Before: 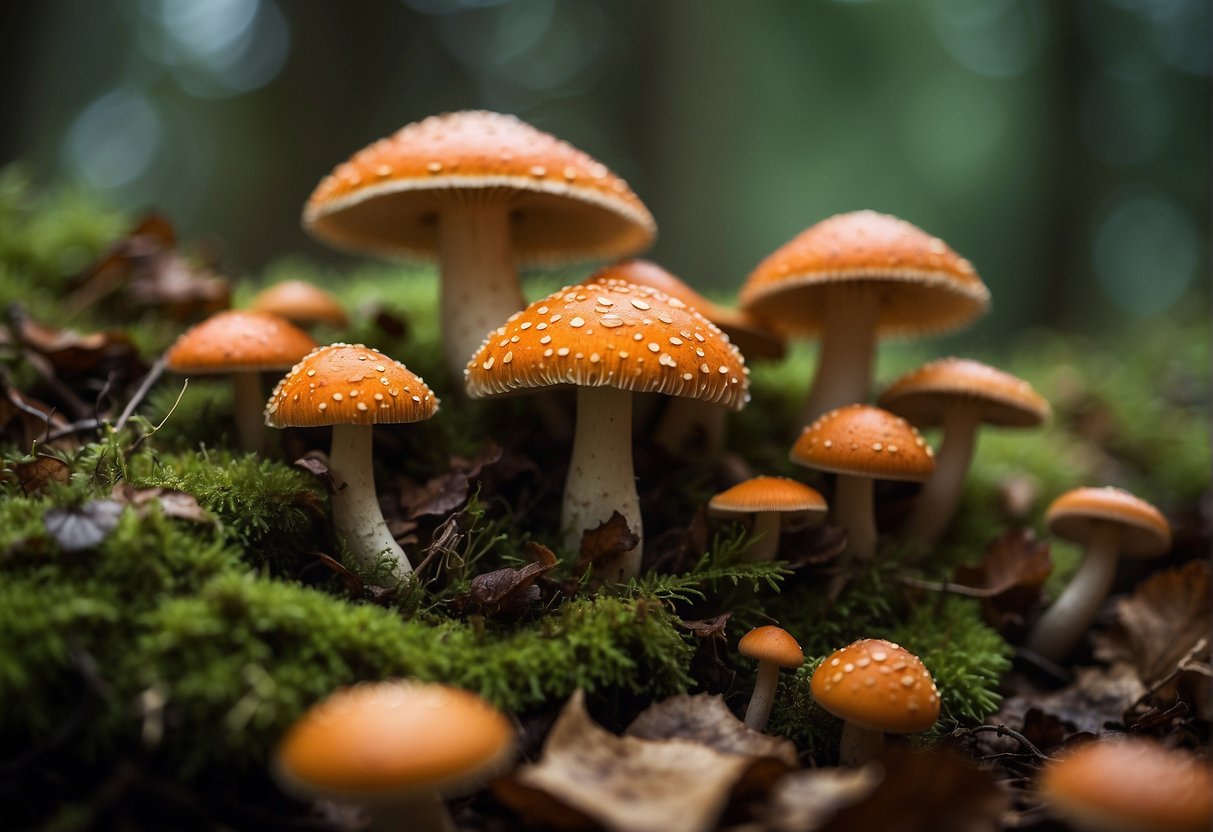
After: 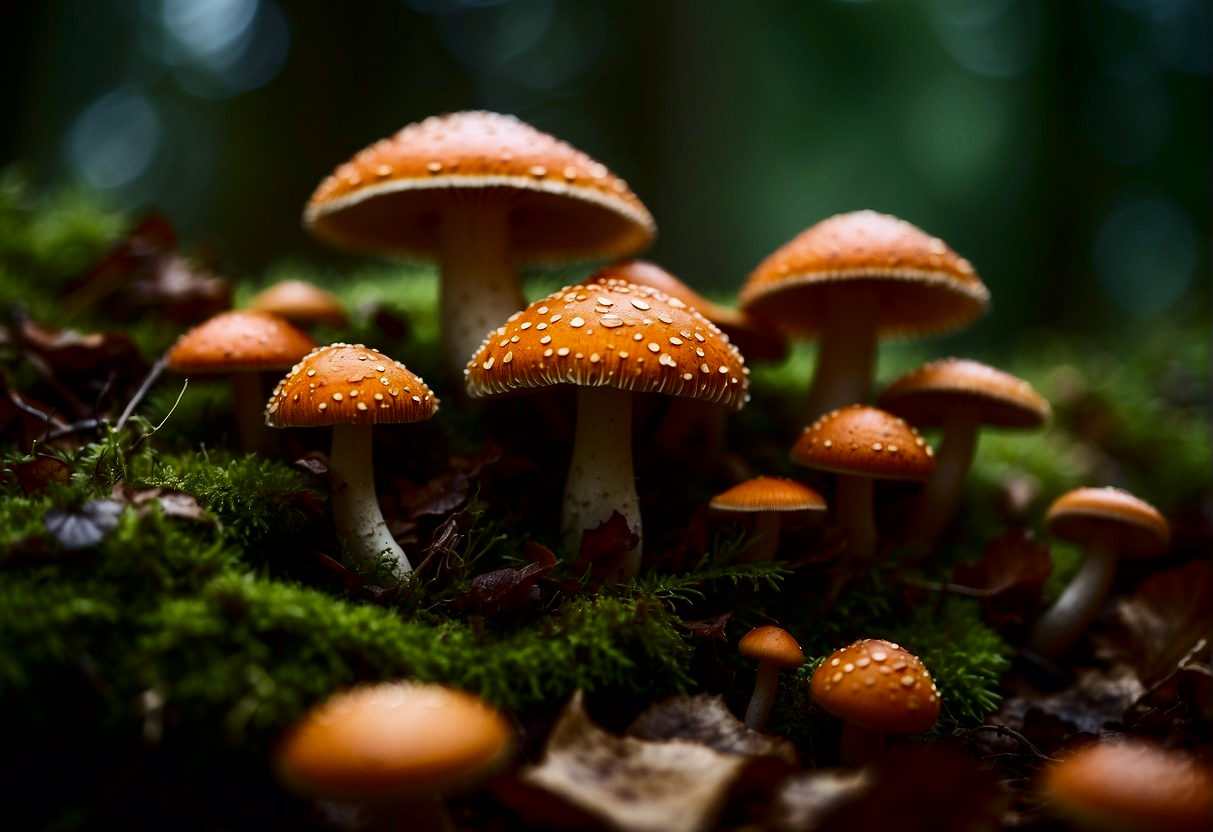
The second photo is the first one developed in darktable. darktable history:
white balance: red 0.974, blue 1.044
shadows and highlights: shadows 12, white point adjustment 1.2, soften with gaussian
contrast brightness saturation: contrast 0.19, brightness -0.24, saturation 0.11
